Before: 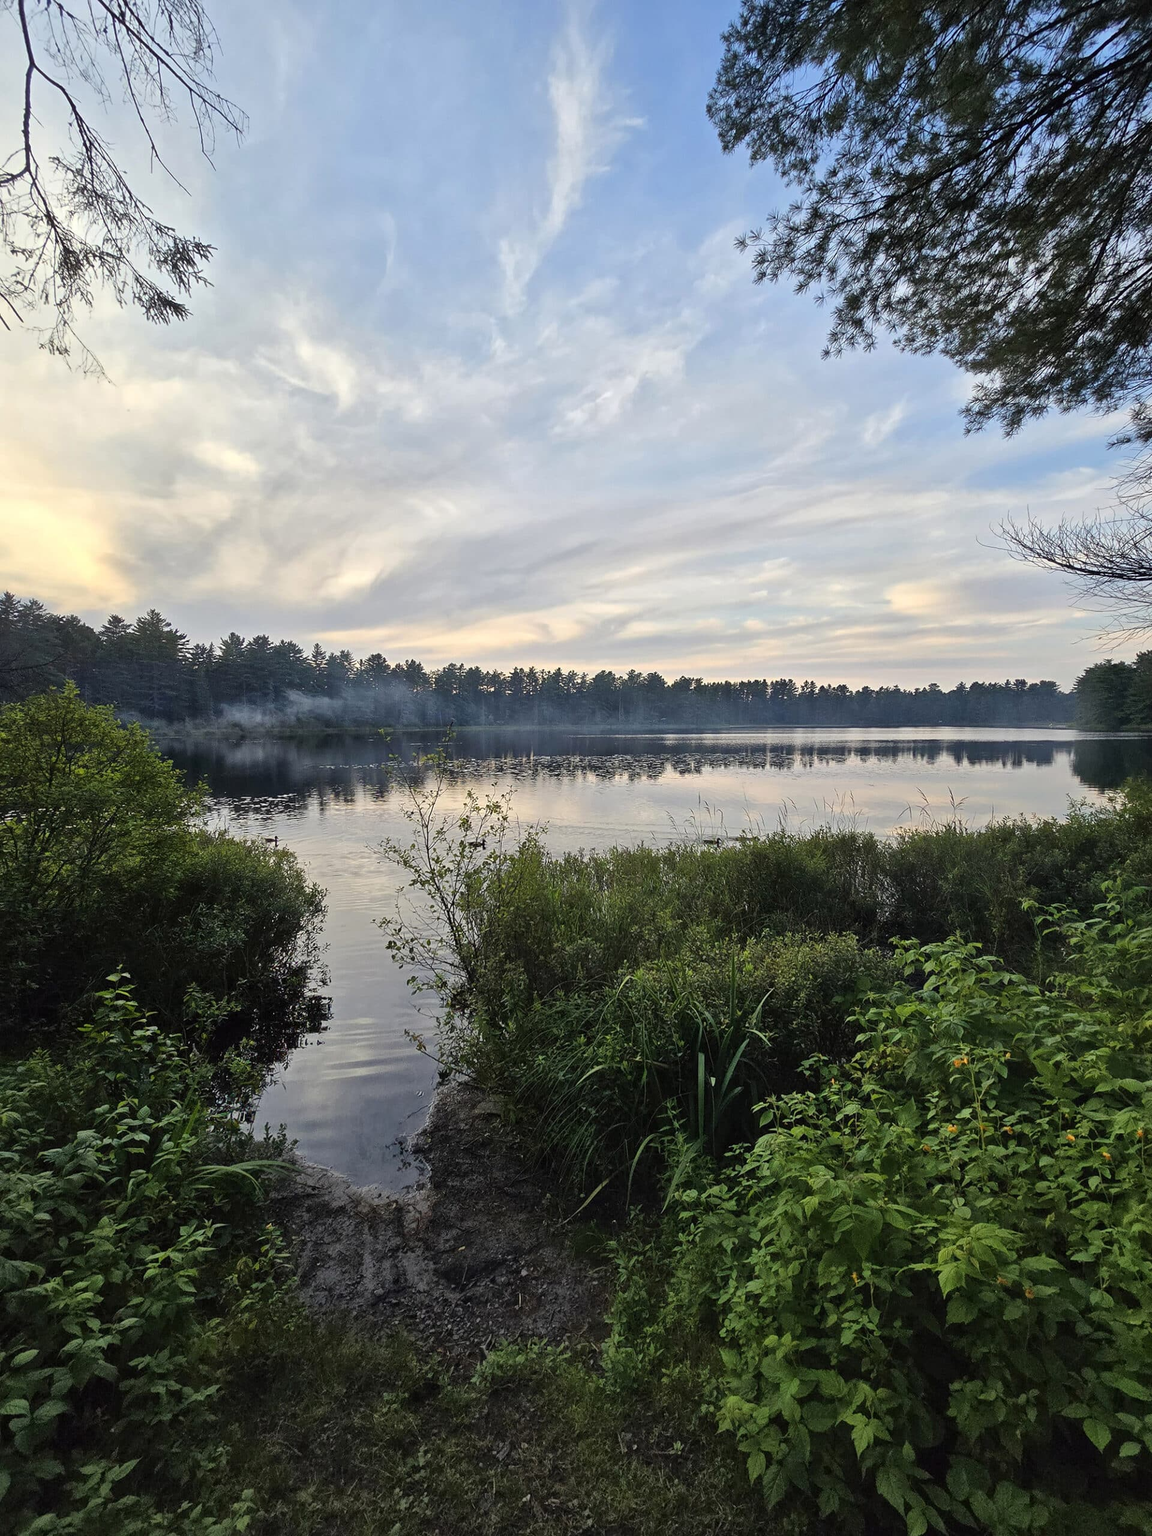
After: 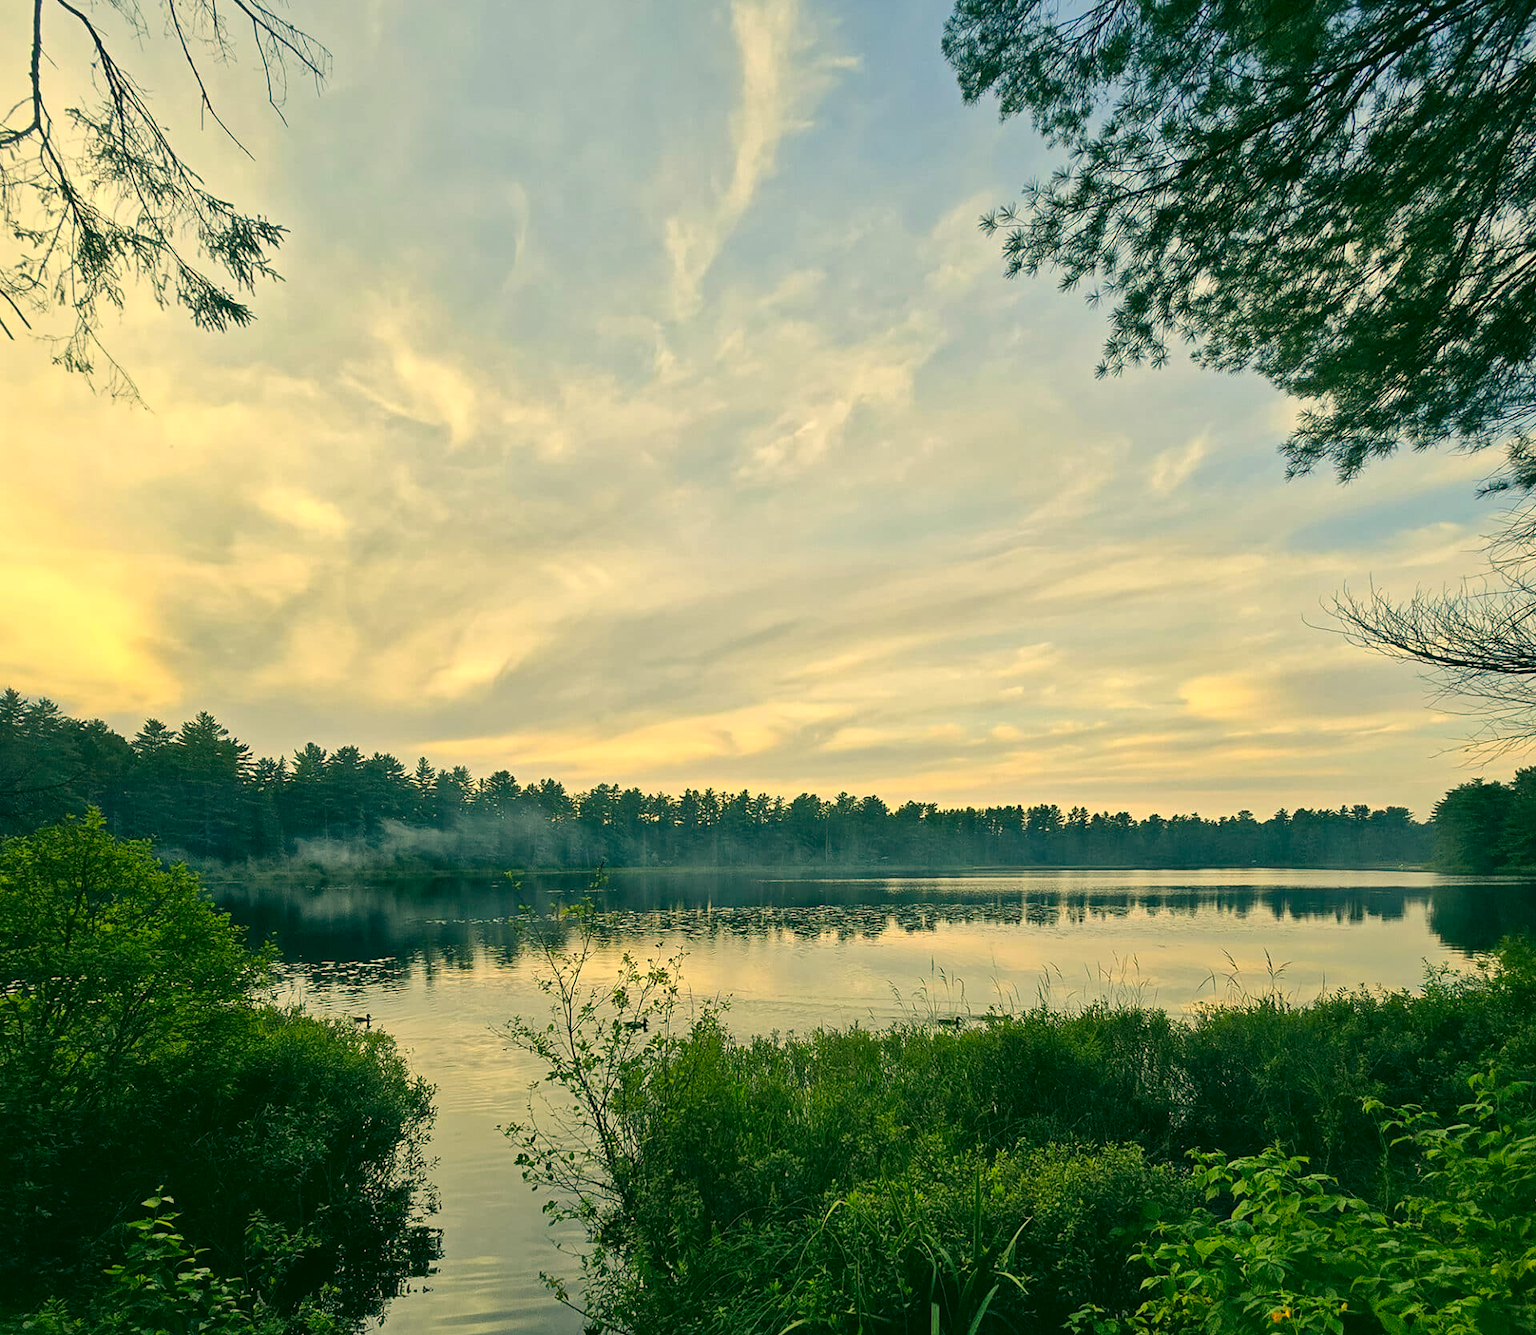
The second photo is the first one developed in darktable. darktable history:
color correction: highlights a* 5.66, highlights b* 33.29, shadows a* -26.12, shadows b* 3.94
crop and rotate: top 4.96%, bottom 29.836%
